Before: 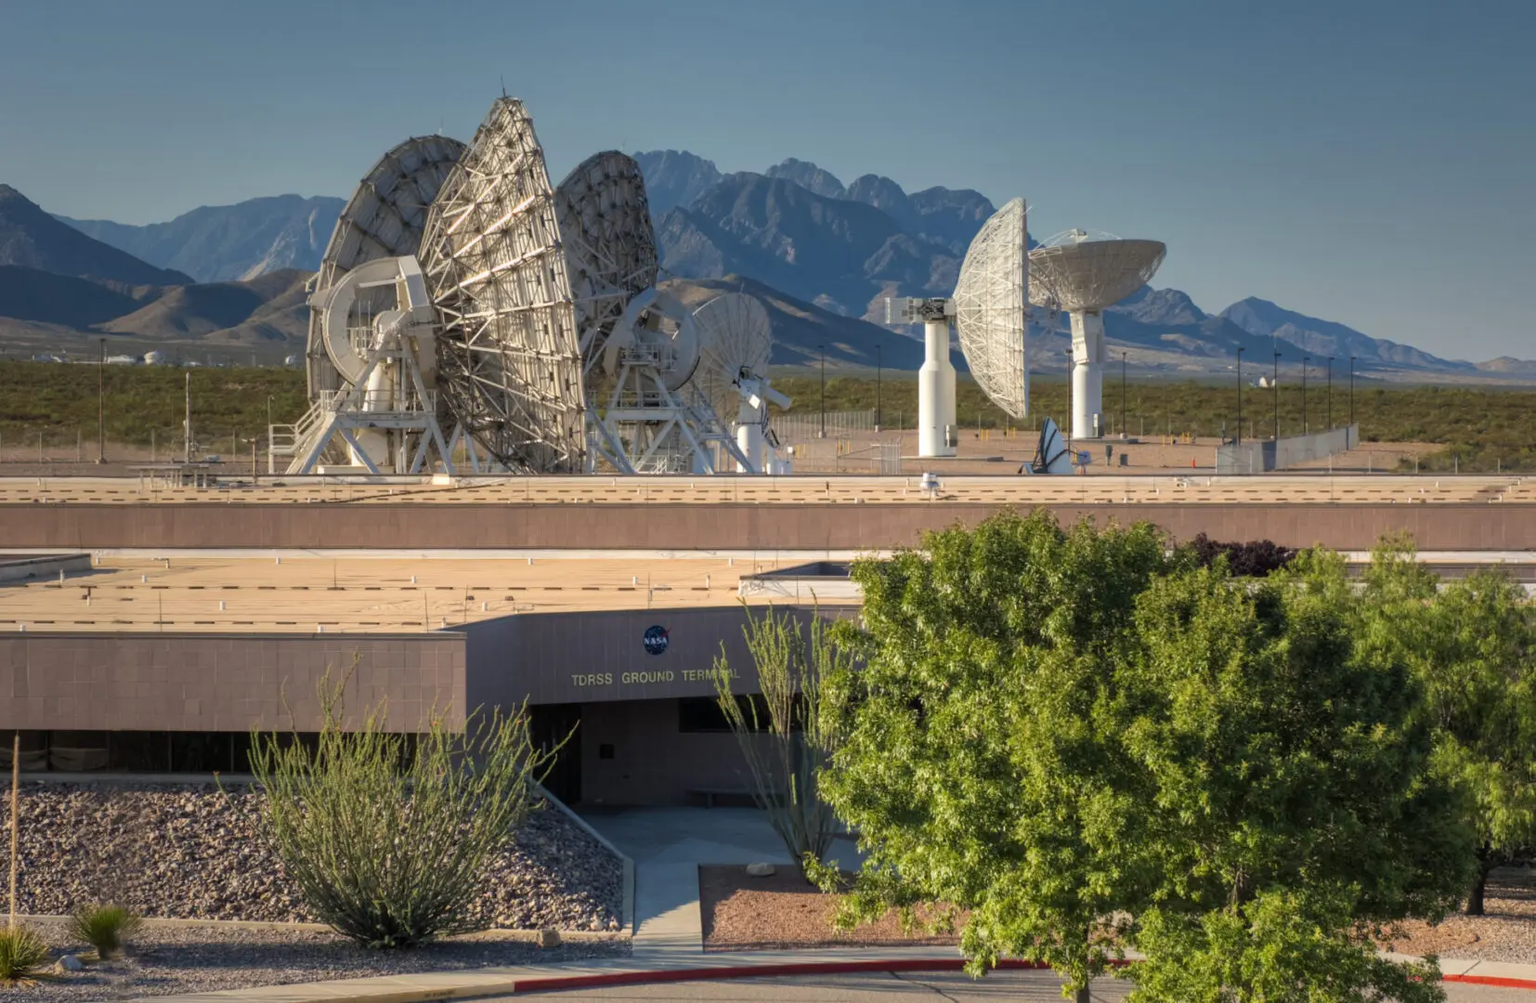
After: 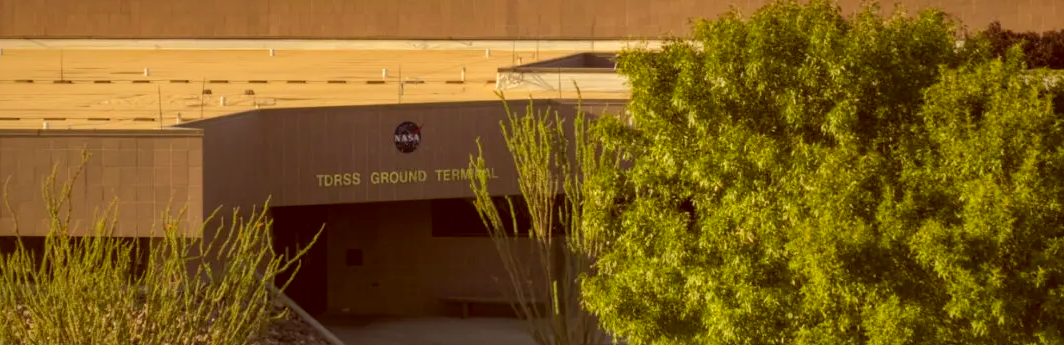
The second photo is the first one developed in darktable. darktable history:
shadows and highlights: shadows 30
crop: left 18.091%, top 51.13%, right 17.525%, bottom 16.85%
color correction: highlights a* 1.12, highlights b* 24.26, shadows a* 15.58, shadows b* 24.26
